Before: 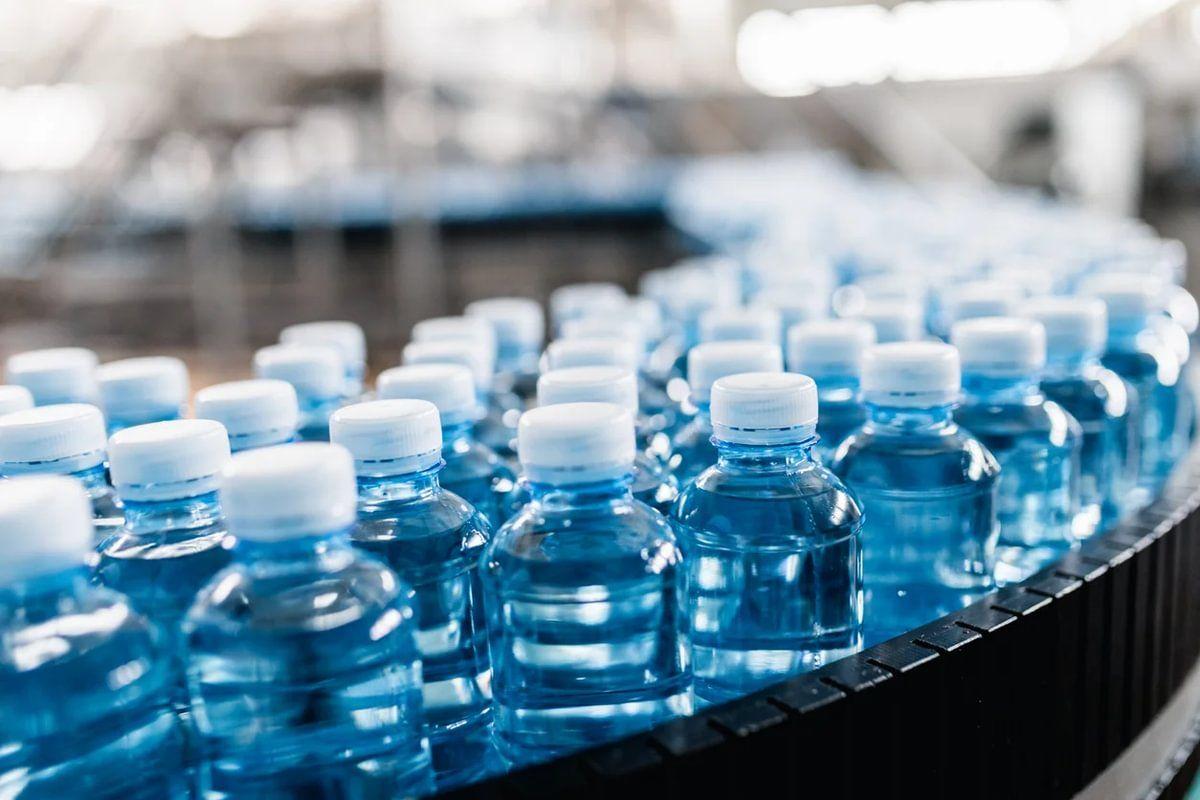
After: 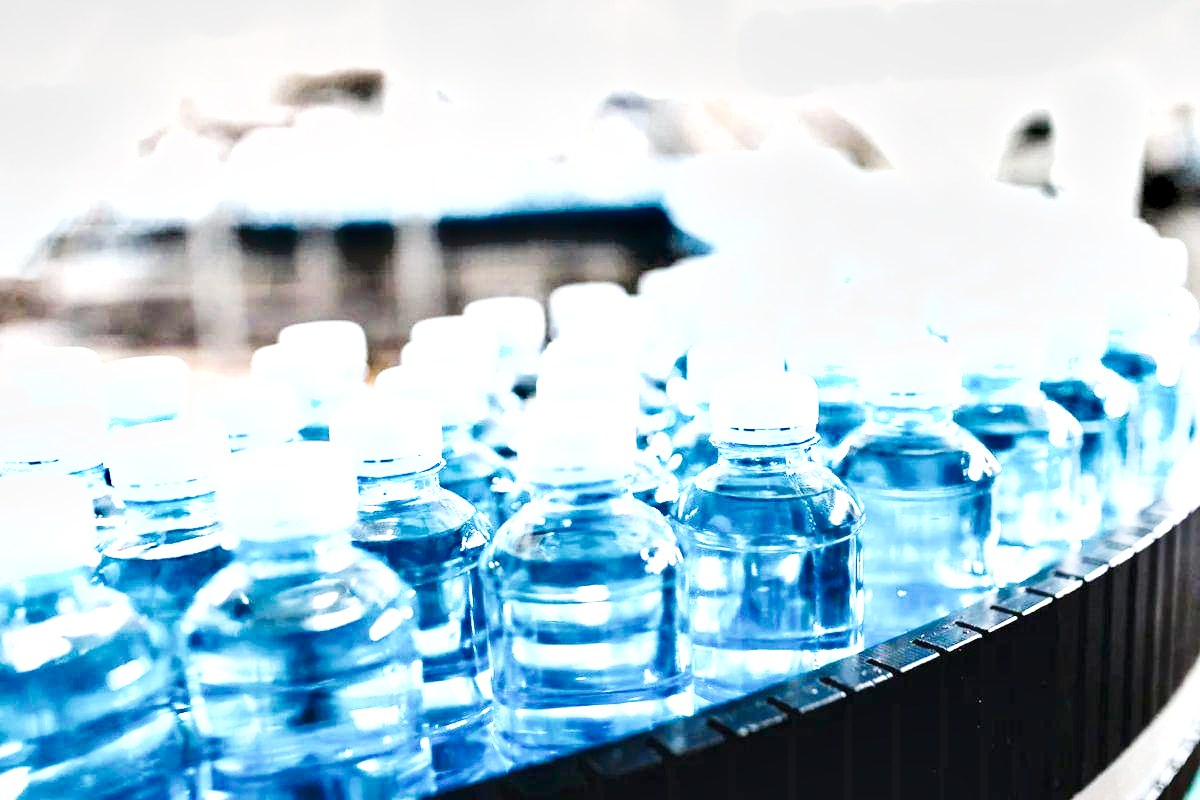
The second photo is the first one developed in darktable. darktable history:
shadows and highlights: white point adjustment 0.037, soften with gaussian
tone curve: curves: ch0 [(0, 0.003) (0.044, 0.025) (0.12, 0.089) (0.197, 0.168) (0.281, 0.273) (0.468, 0.548) (0.583, 0.691) (0.701, 0.815) (0.86, 0.922) (1, 0.982)]; ch1 [(0, 0) (0.232, 0.214) (0.404, 0.376) (0.461, 0.425) (0.493, 0.481) (0.501, 0.5) (0.517, 0.524) (0.55, 0.585) (0.598, 0.651) (0.671, 0.735) (0.796, 0.85) (1, 1)]; ch2 [(0, 0) (0.249, 0.216) (0.357, 0.317) (0.448, 0.432) (0.478, 0.492) (0.498, 0.499) (0.517, 0.527) (0.537, 0.564) (0.569, 0.617) (0.61, 0.659) (0.706, 0.75) (0.808, 0.809) (0.991, 0.968)], preserve colors none
exposure: black level correction 0, exposure 1.934 EV, compensate exposure bias true, compensate highlight preservation false
